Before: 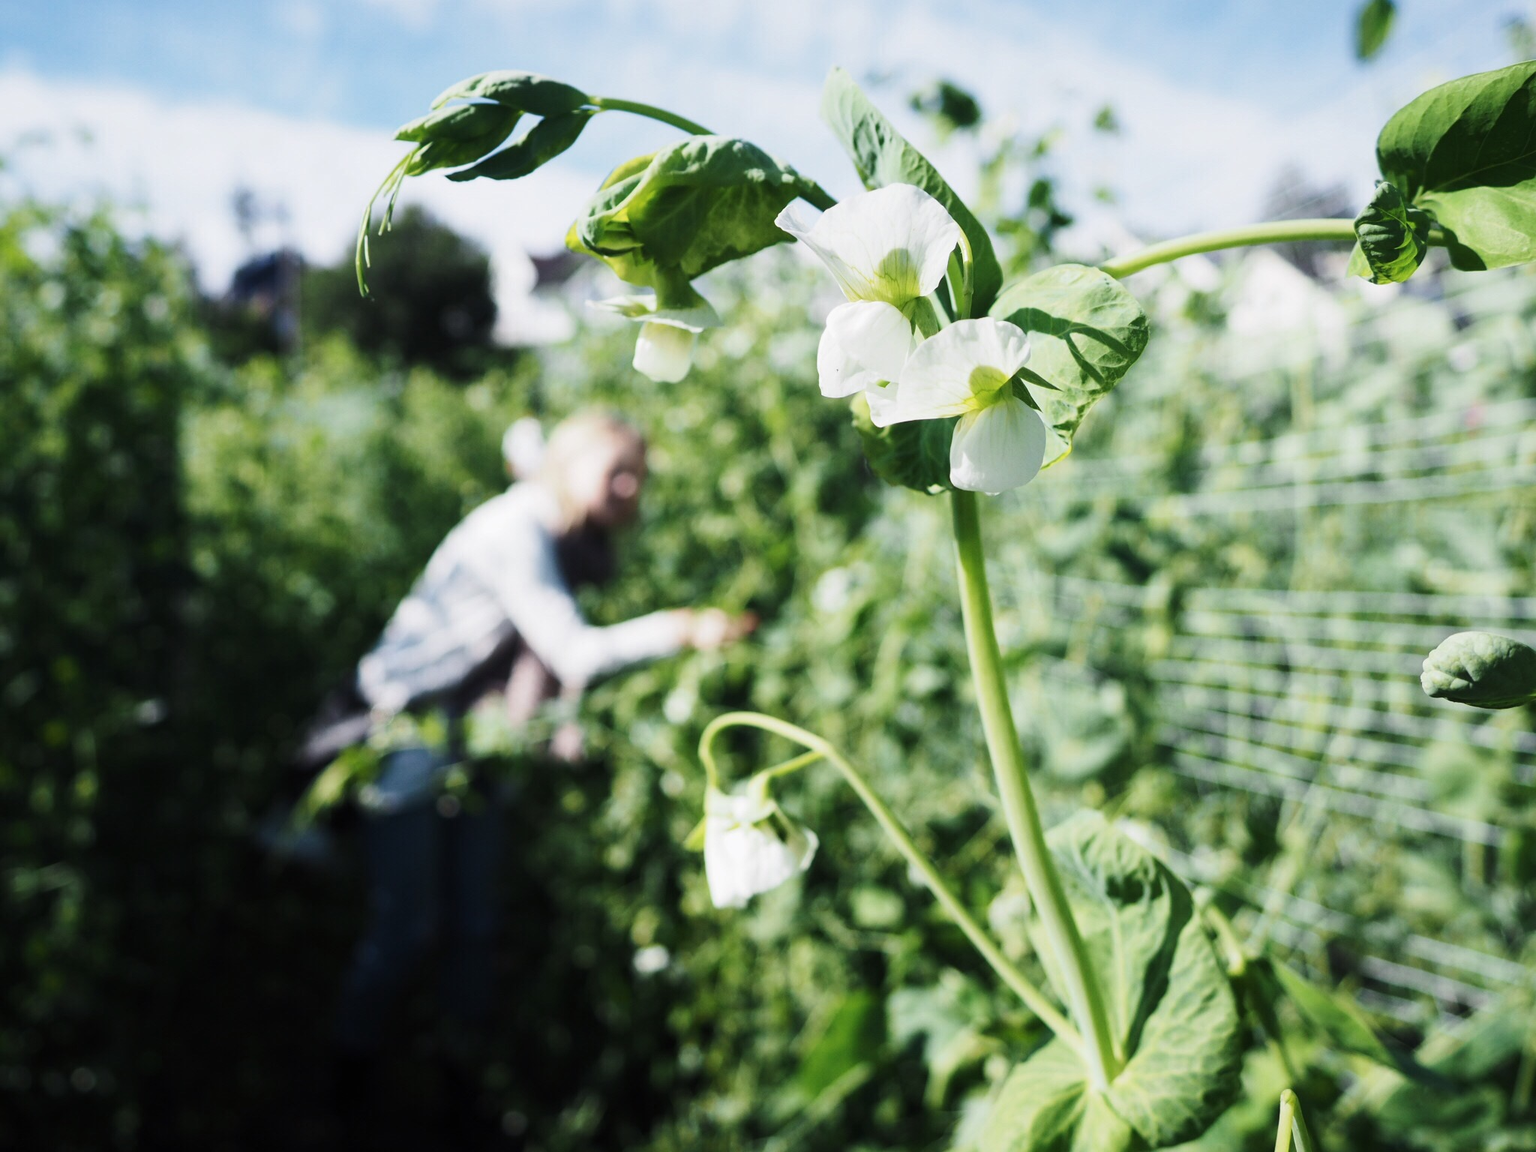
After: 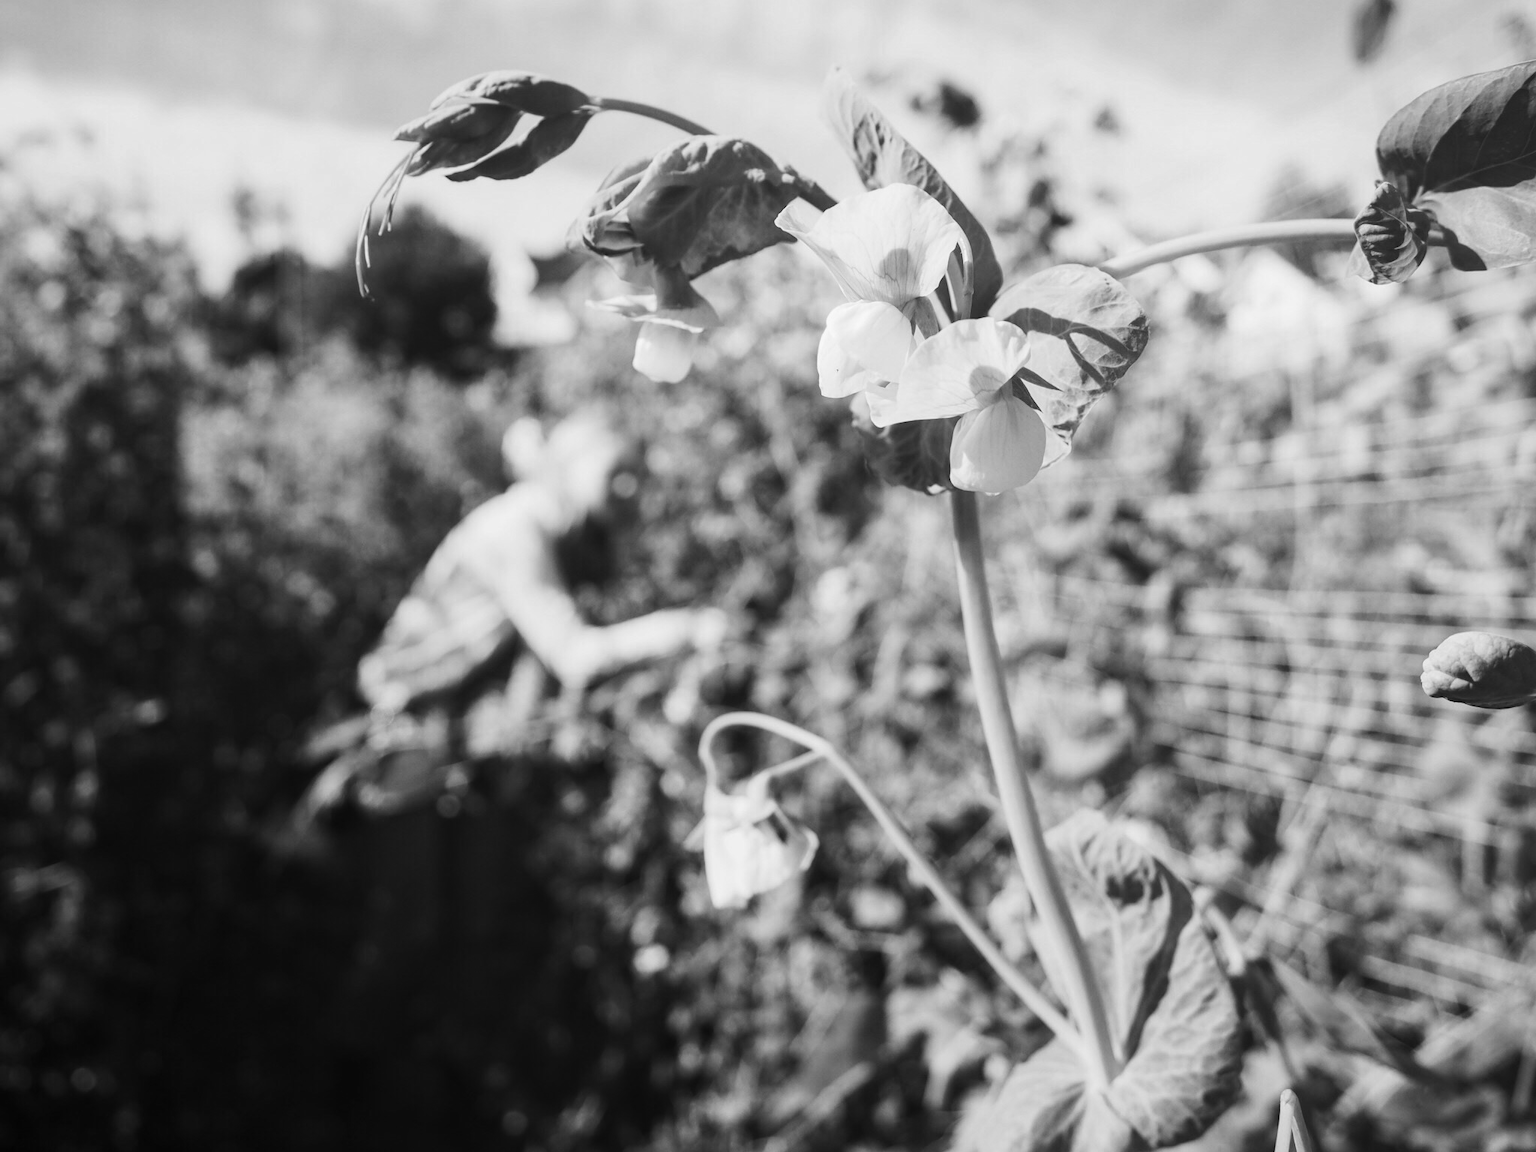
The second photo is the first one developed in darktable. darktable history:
local contrast: detail 110%
white balance: red 1.004, blue 1.024
color correction: highlights a* -0.137, highlights b* -5.91, shadows a* -0.137, shadows b* -0.137
monochrome: on, module defaults
